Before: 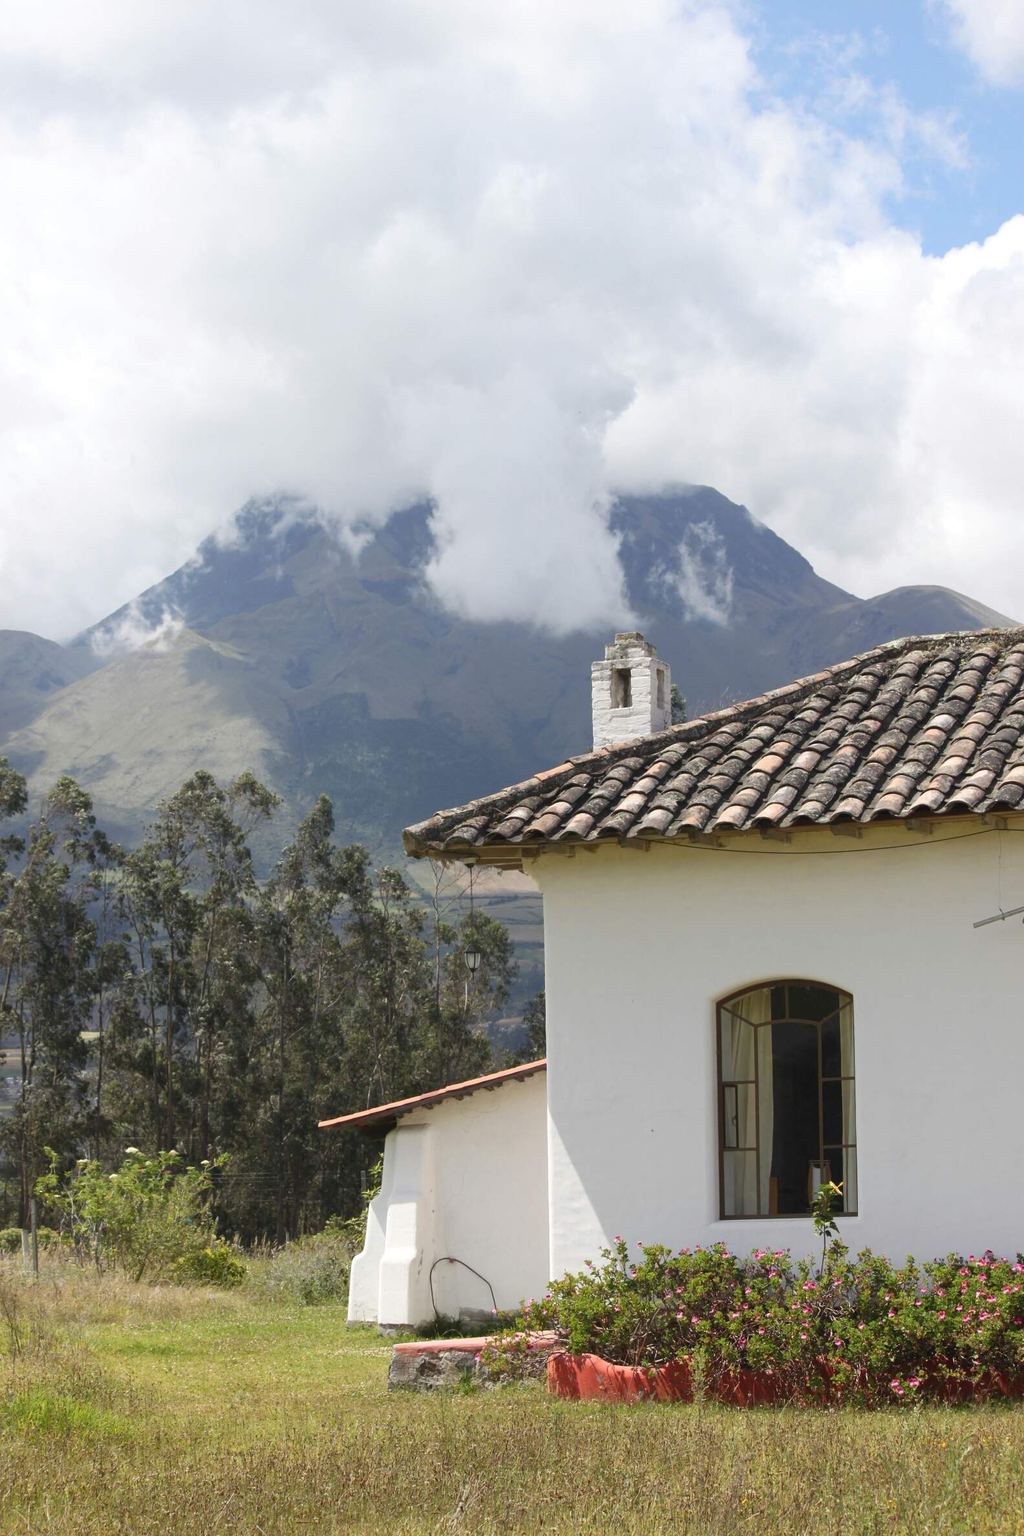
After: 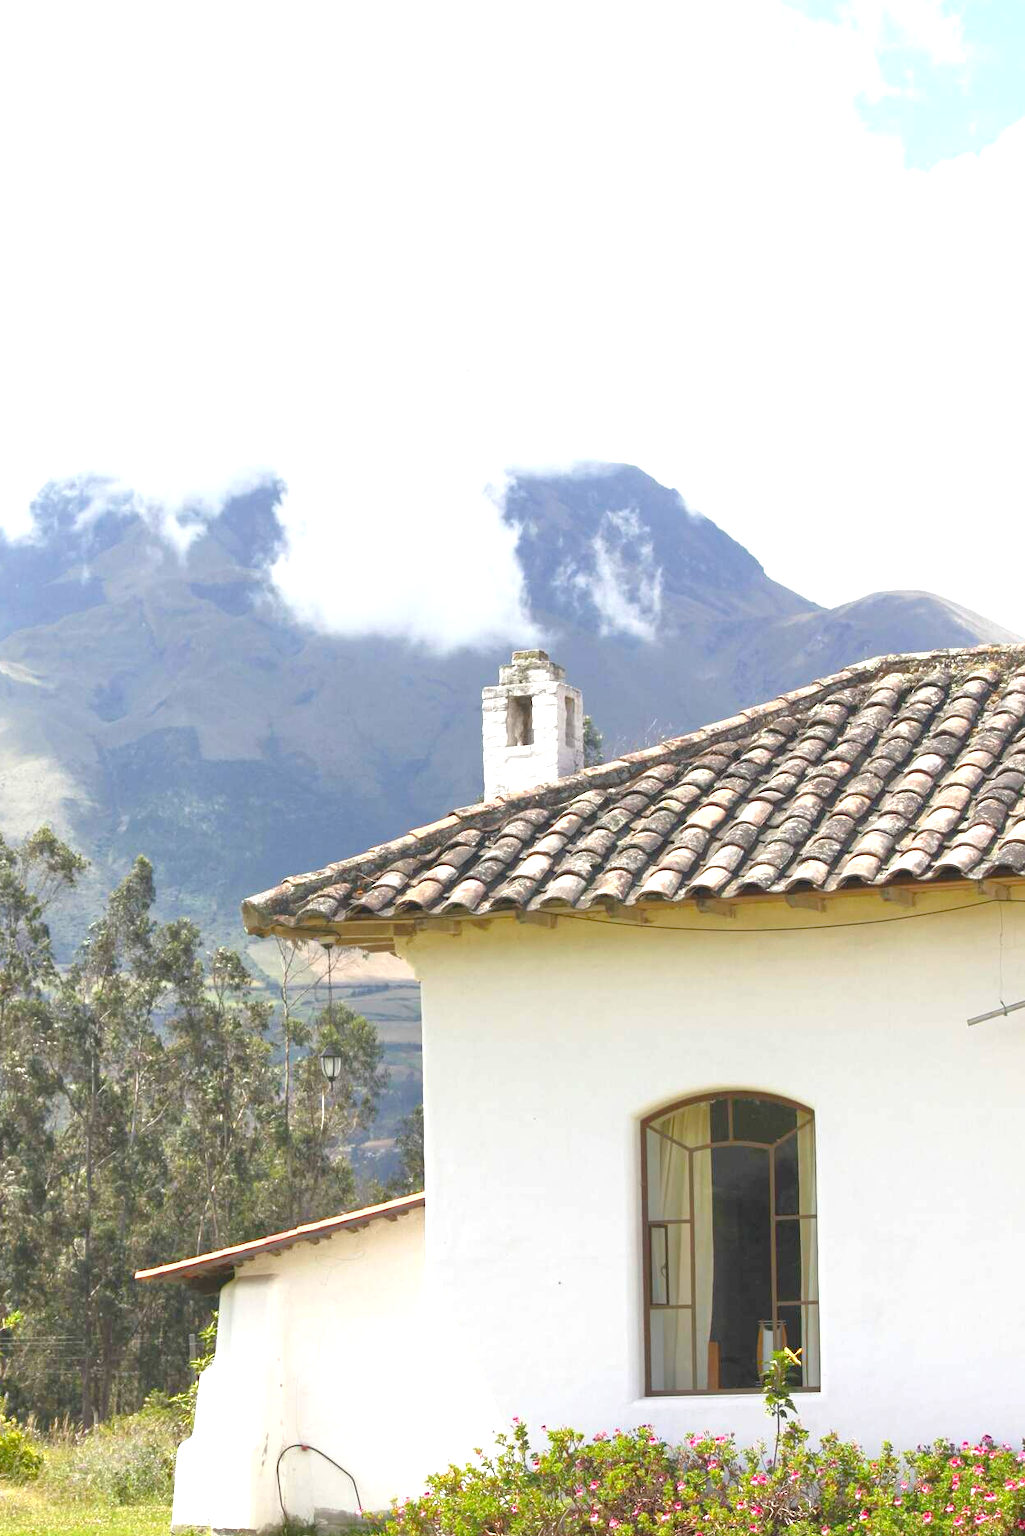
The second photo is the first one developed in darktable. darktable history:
crop and rotate: left 20.74%, top 7.912%, right 0.375%, bottom 13.378%
exposure: exposure 2 EV, compensate highlight preservation false
color balance: output saturation 110%
tone equalizer: -8 EV -0.002 EV, -7 EV 0.005 EV, -6 EV -0.008 EV, -5 EV 0.007 EV, -4 EV -0.042 EV, -3 EV -0.233 EV, -2 EV -0.662 EV, -1 EV -0.983 EV, +0 EV -0.969 EV, smoothing diameter 2%, edges refinement/feathering 20, mask exposure compensation -1.57 EV, filter diffusion 5
